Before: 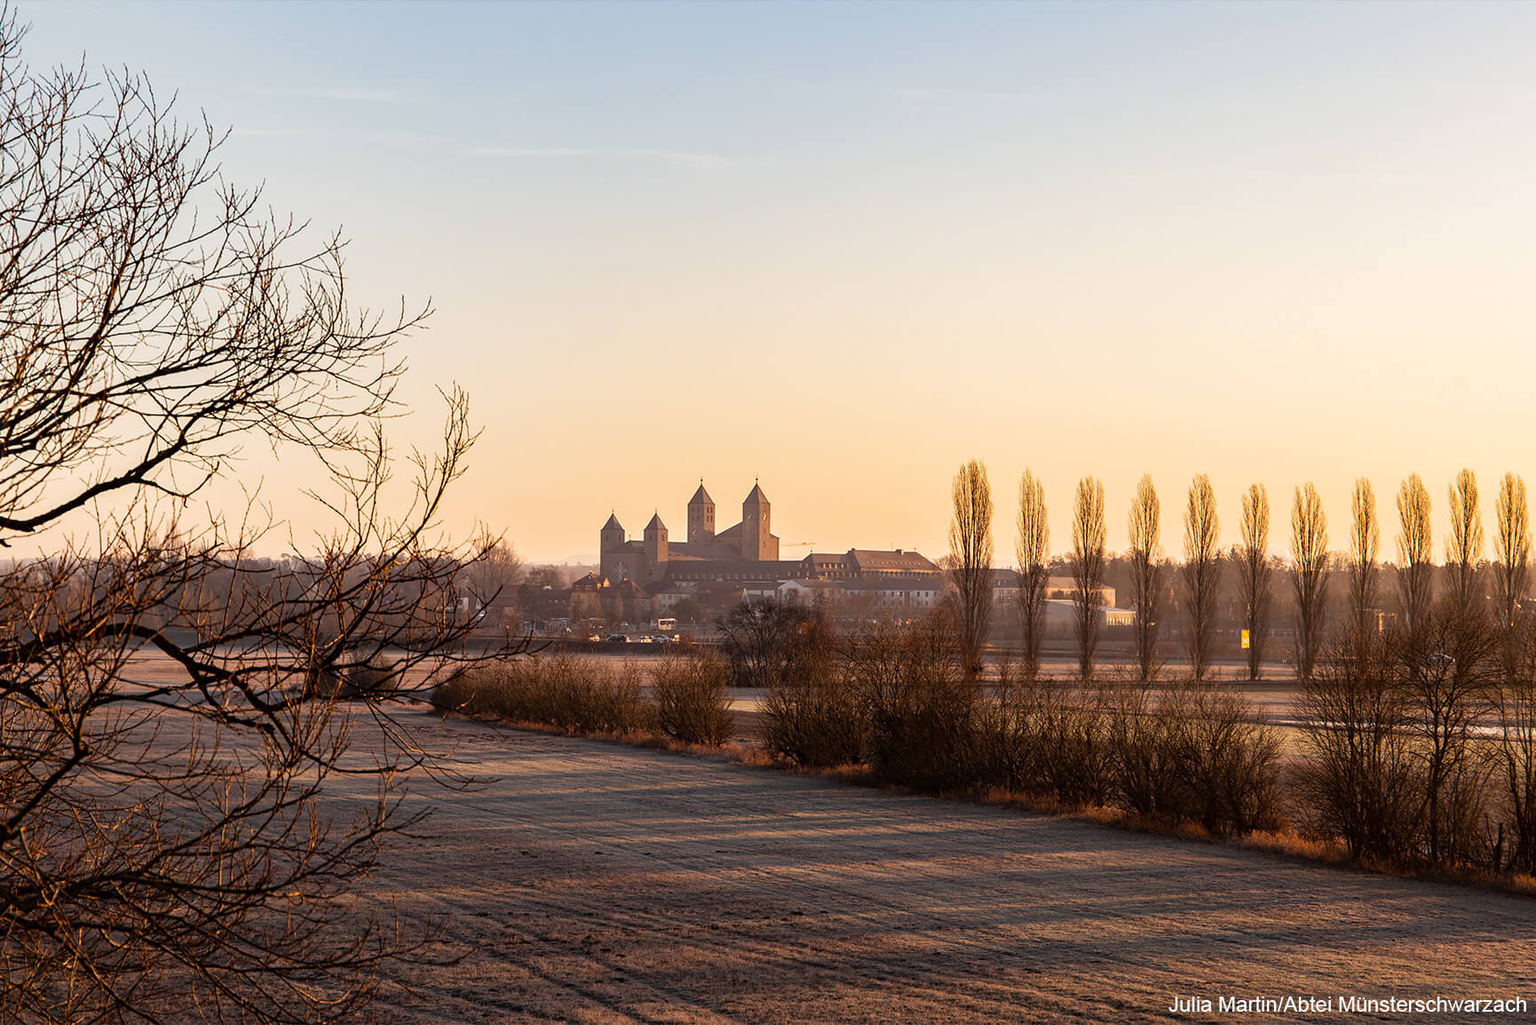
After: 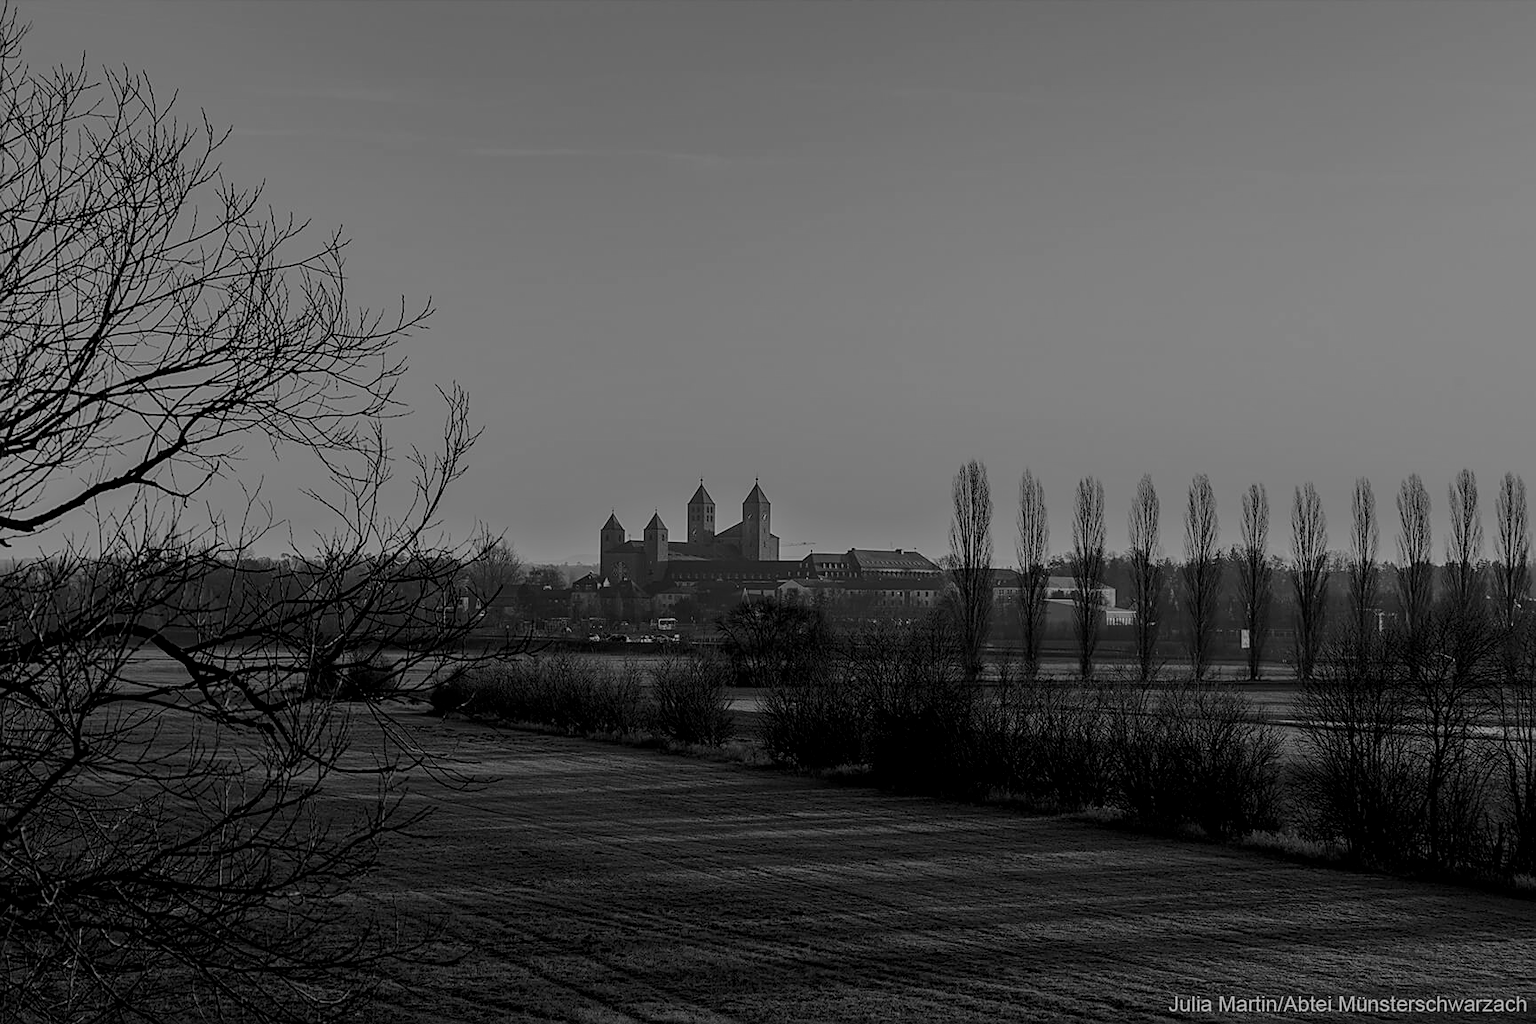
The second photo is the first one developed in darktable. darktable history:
local contrast: on, module defaults
monochrome: on, module defaults
sharpen: on, module defaults
tone equalizer: -8 EV -2 EV, -7 EV -2 EV, -6 EV -2 EV, -5 EV -2 EV, -4 EV -2 EV, -3 EV -2 EV, -2 EV -2 EV, -1 EV -1.63 EV, +0 EV -2 EV
